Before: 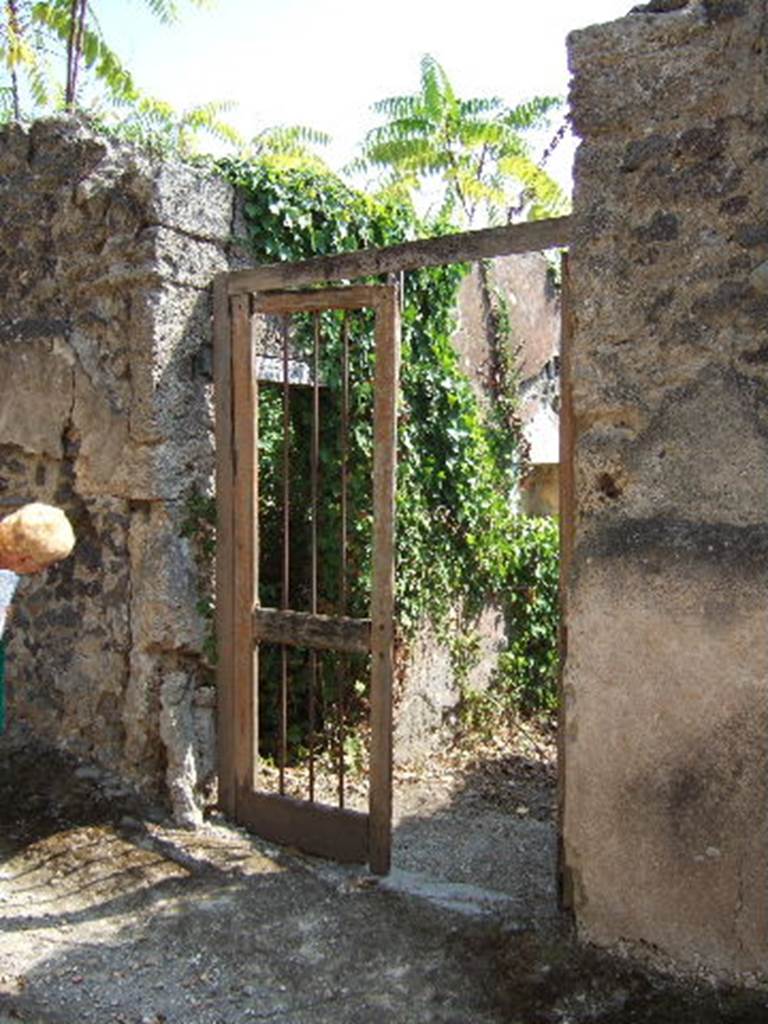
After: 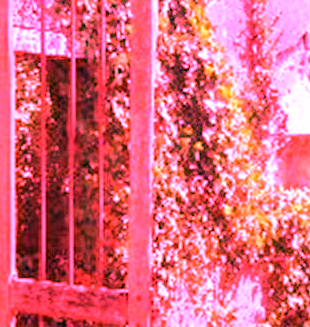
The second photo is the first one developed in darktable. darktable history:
white balance: red 4.26, blue 1.802
crop: left 31.751%, top 32.172%, right 27.8%, bottom 35.83%
